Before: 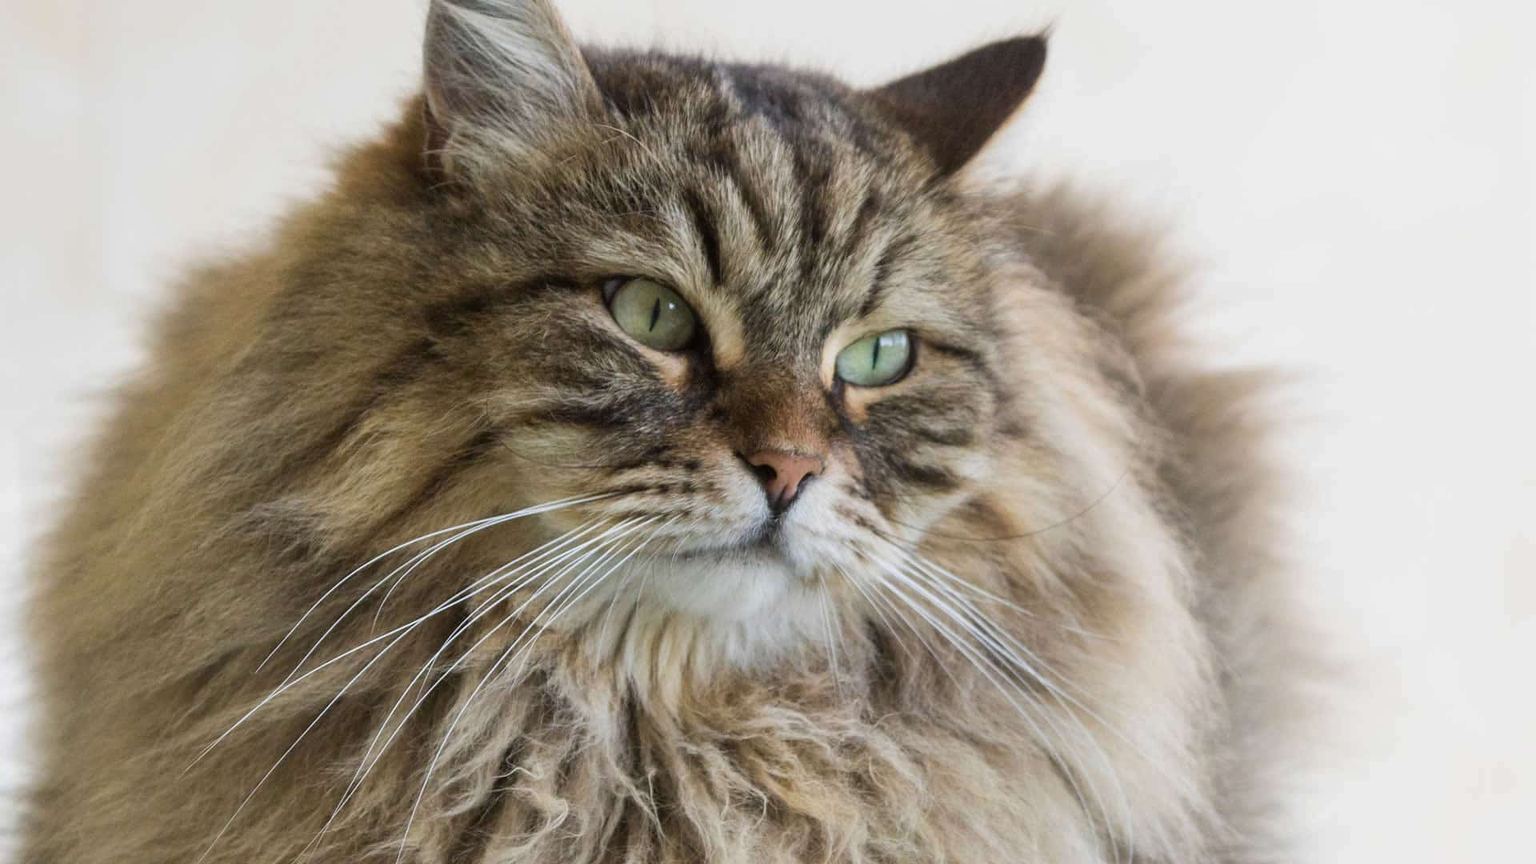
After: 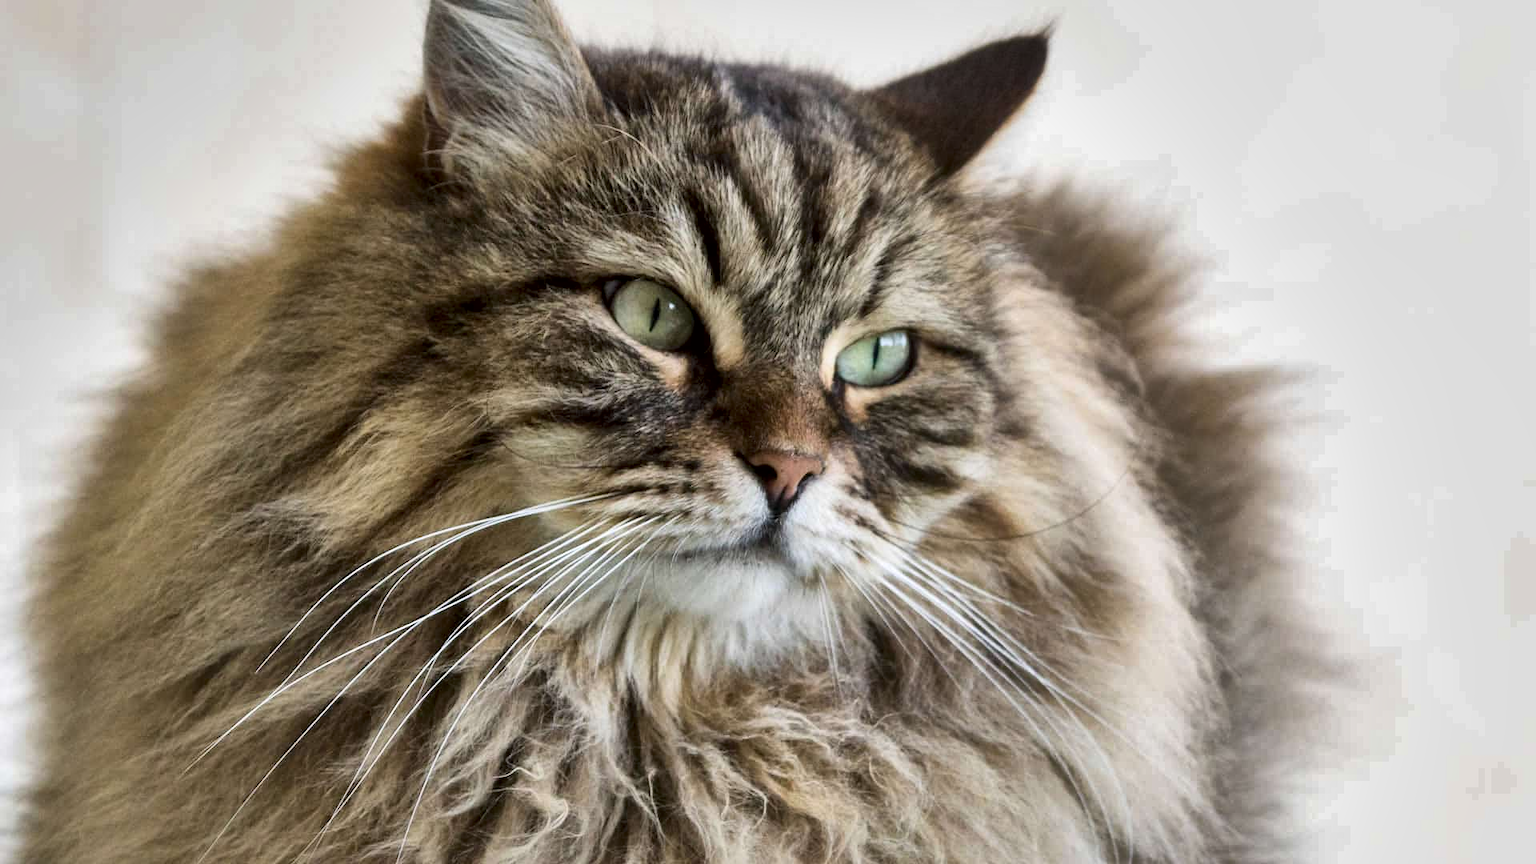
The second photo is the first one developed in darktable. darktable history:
local contrast: mode bilateral grid, contrast 99, coarseness 100, detail 165%, midtone range 0.2
shadows and highlights: soften with gaussian
